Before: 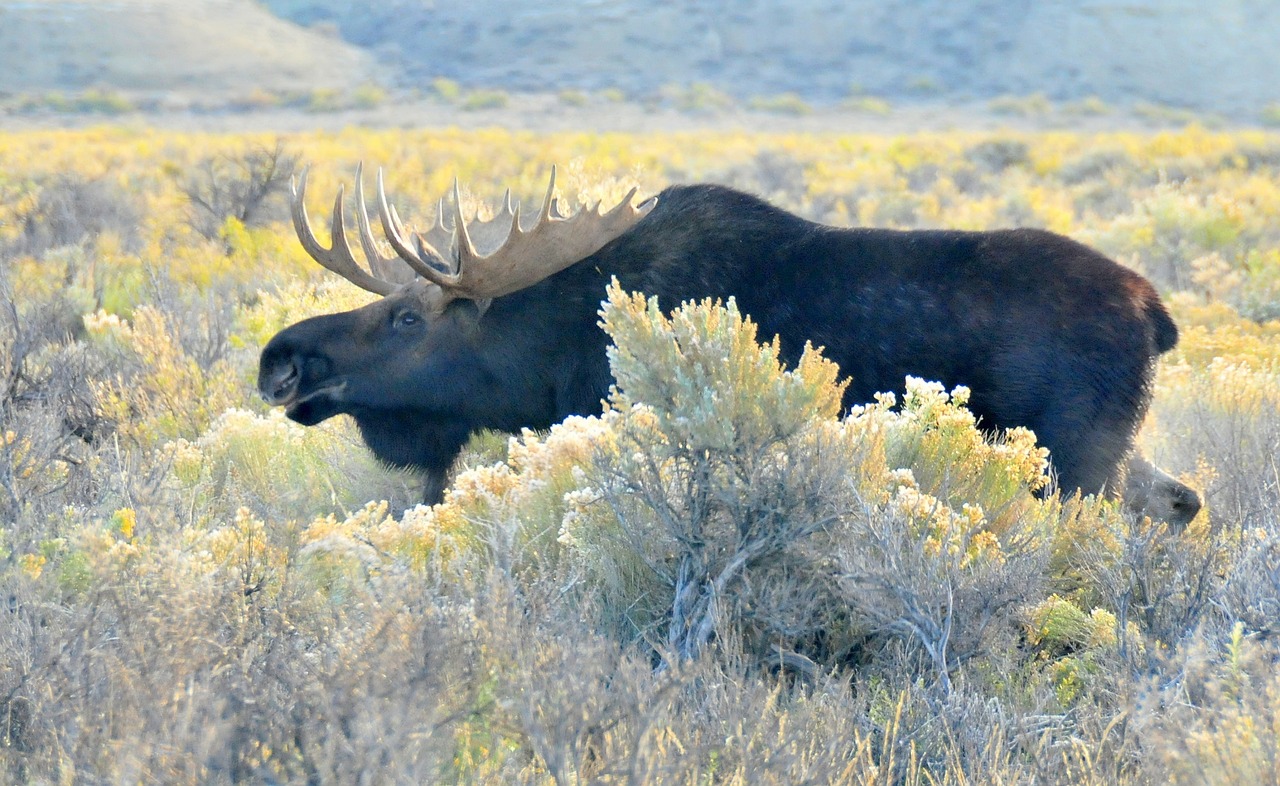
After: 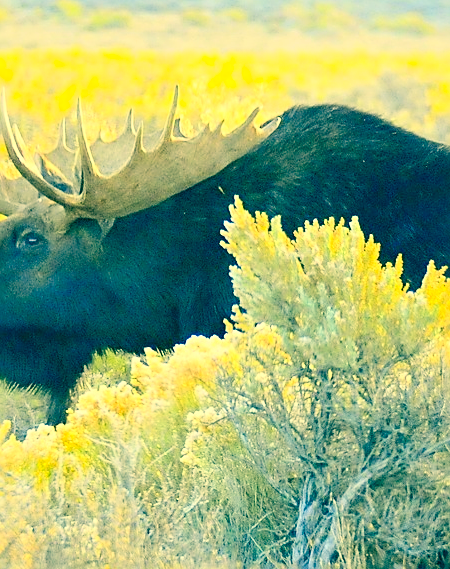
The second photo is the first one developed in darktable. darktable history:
contrast brightness saturation: contrast 0.24, brightness 0.26, saturation 0.39
sharpen: amount 0.55
color correction: highlights a* 1.83, highlights b* 34.02, shadows a* -36.68, shadows b* -5.48
crop and rotate: left 29.476%, top 10.214%, right 35.32%, bottom 17.333%
